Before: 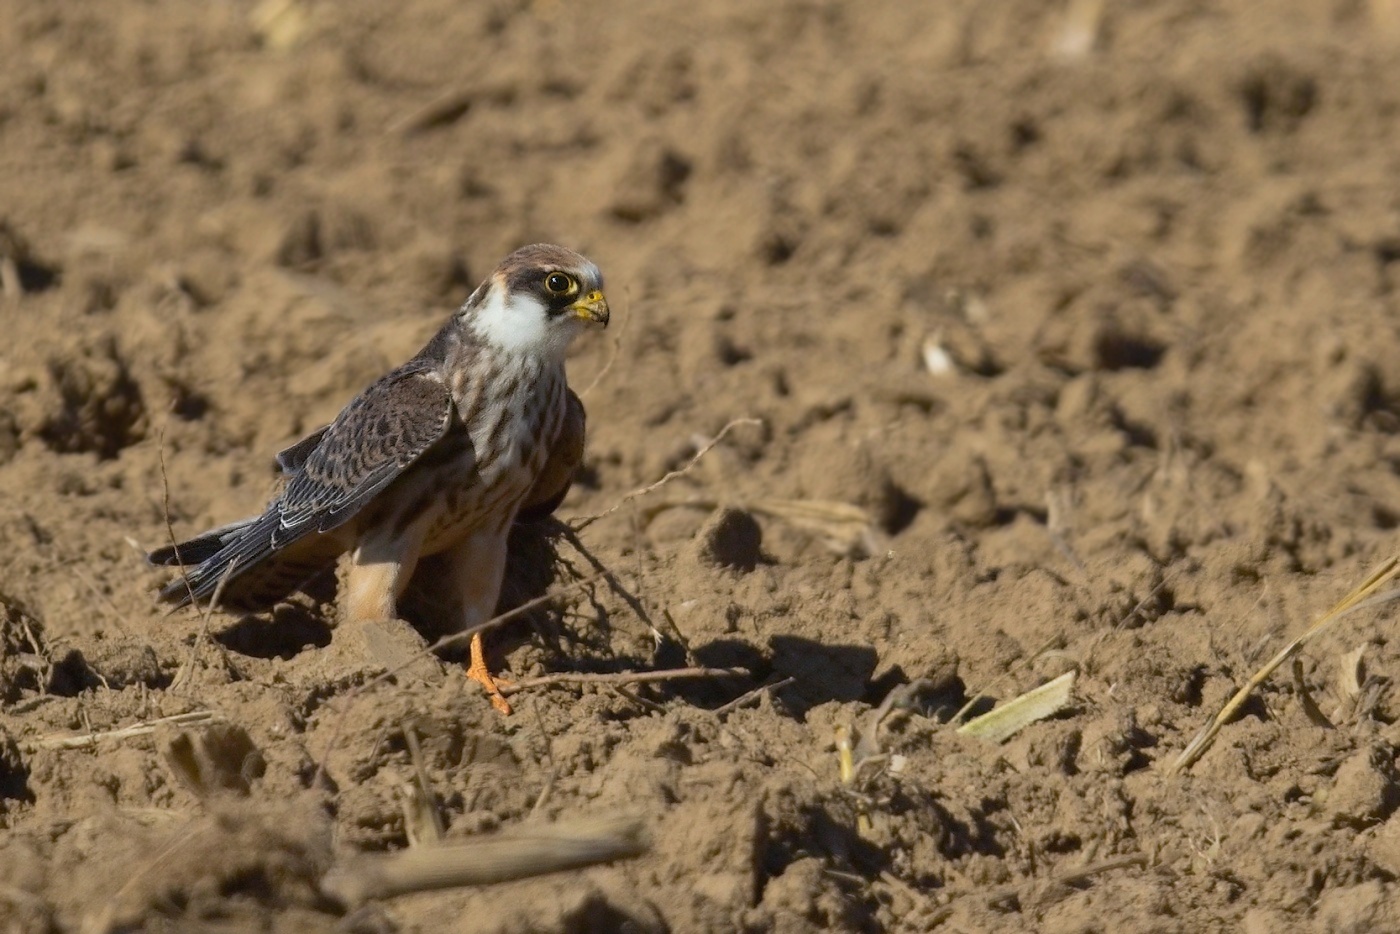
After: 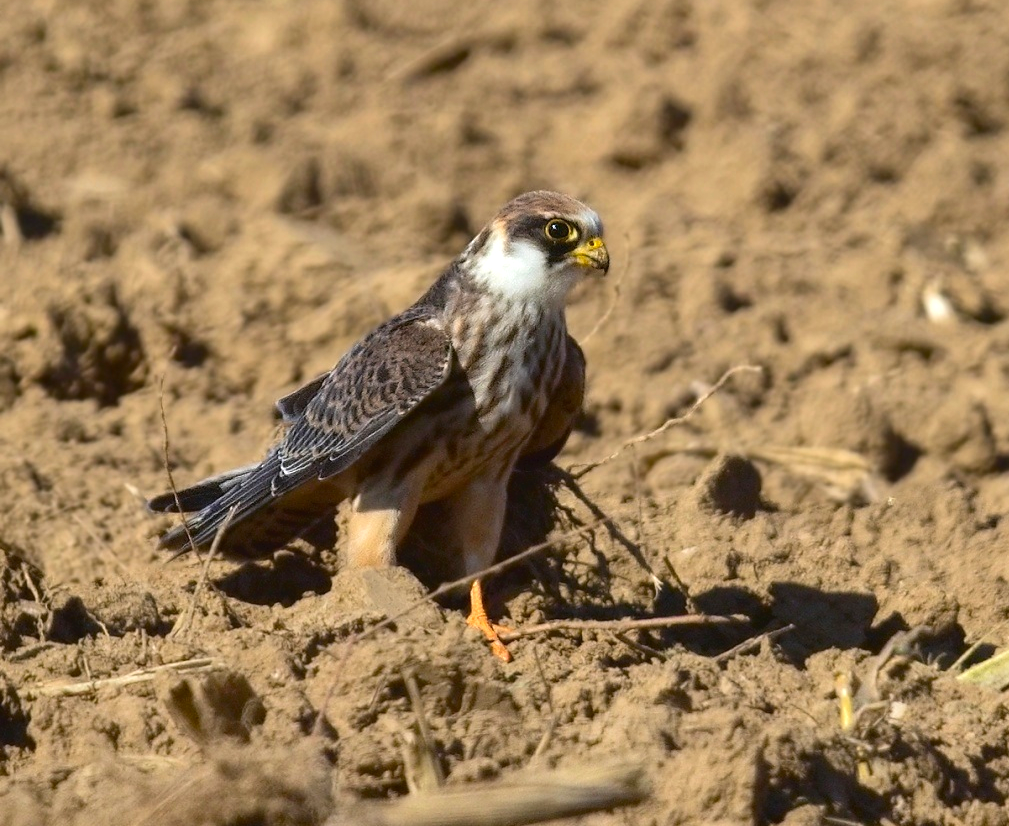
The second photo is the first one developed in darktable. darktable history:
local contrast: highlights 101%, shadows 101%, detail 119%, midtone range 0.2
exposure: black level correction 0, exposure 0.498 EV, compensate highlight preservation false
color correction: highlights b* 0.05, saturation 1.15
crop: top 5.735%, right 27.896%, bottom 5.725%
tone curve: curves: ch0 [(0, 0) (0.003, 0.005) (0.011, 0.021) (0.025, 0.042) (0.044, 0.065) (0.069, 0.074) (0.1, 0.092) (0.136, 0.123) (0.177, 0.159) (0.224, 0.2) (0.277, 0.252) (0.335, 0.32) (0.399, 0.392) (0.468, 0.468) (0.543, 0.549) (0.623, 0.638) (0.709, 0.721) (0.801, 0.812) (0.898, 0.896) (1, 1)], color space Lab, independent channels, preserve colors none
